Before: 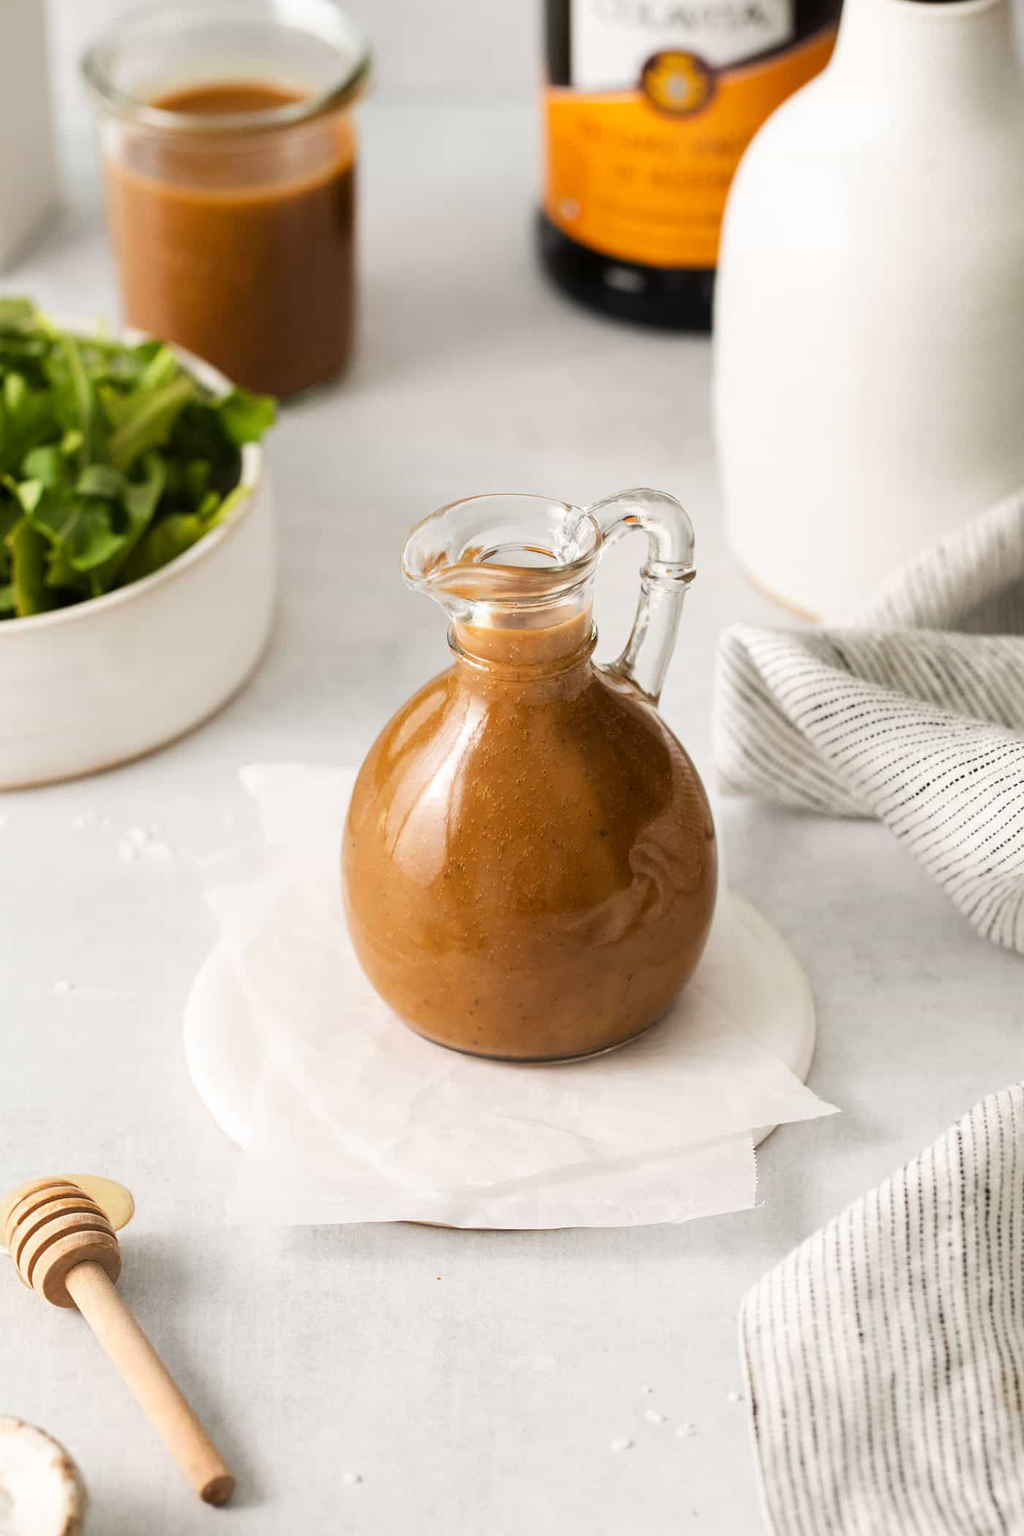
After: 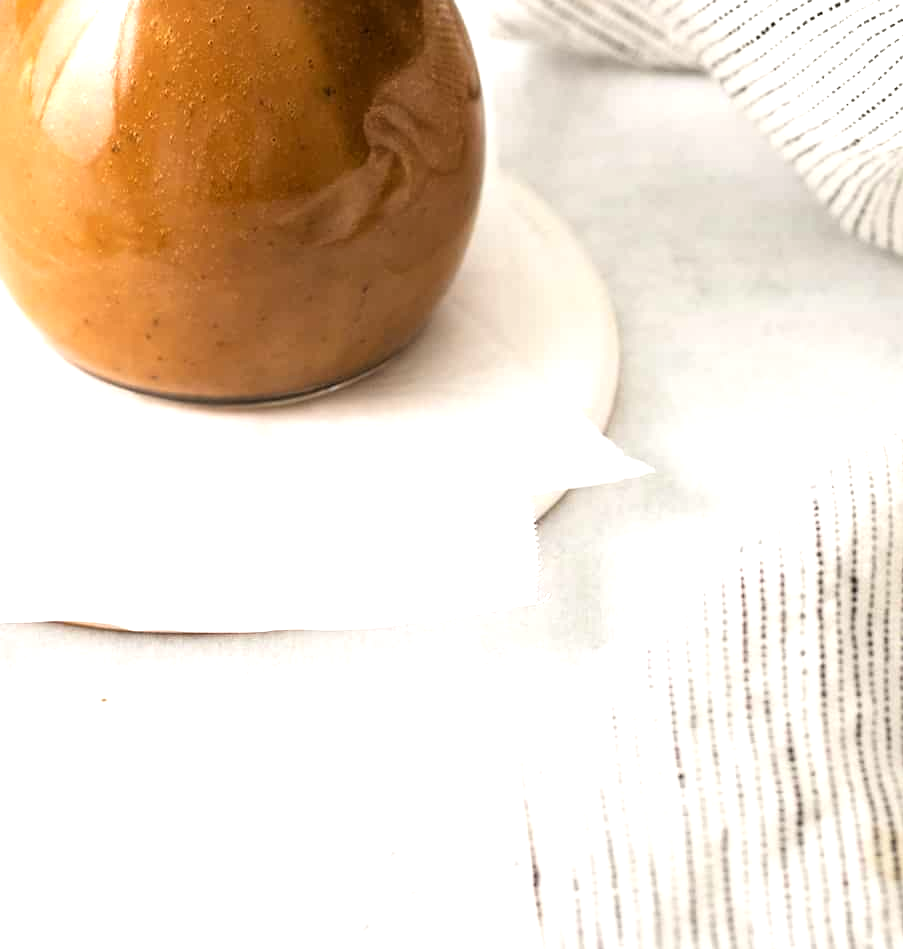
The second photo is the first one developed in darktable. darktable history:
tone equalizer: -8 EV -0.767 EV, -7 EV -0.689 EV, -6 EV -0.615 EV, -5 EV -0.422 EV, -3 EV 0.4 EV, -2 EV 0.6 EV, -1 EV 0.678 EV, +0 EV 0.737 EV
crop and rotate: left 35.436%, top 49.917%, bottom 4.883%
